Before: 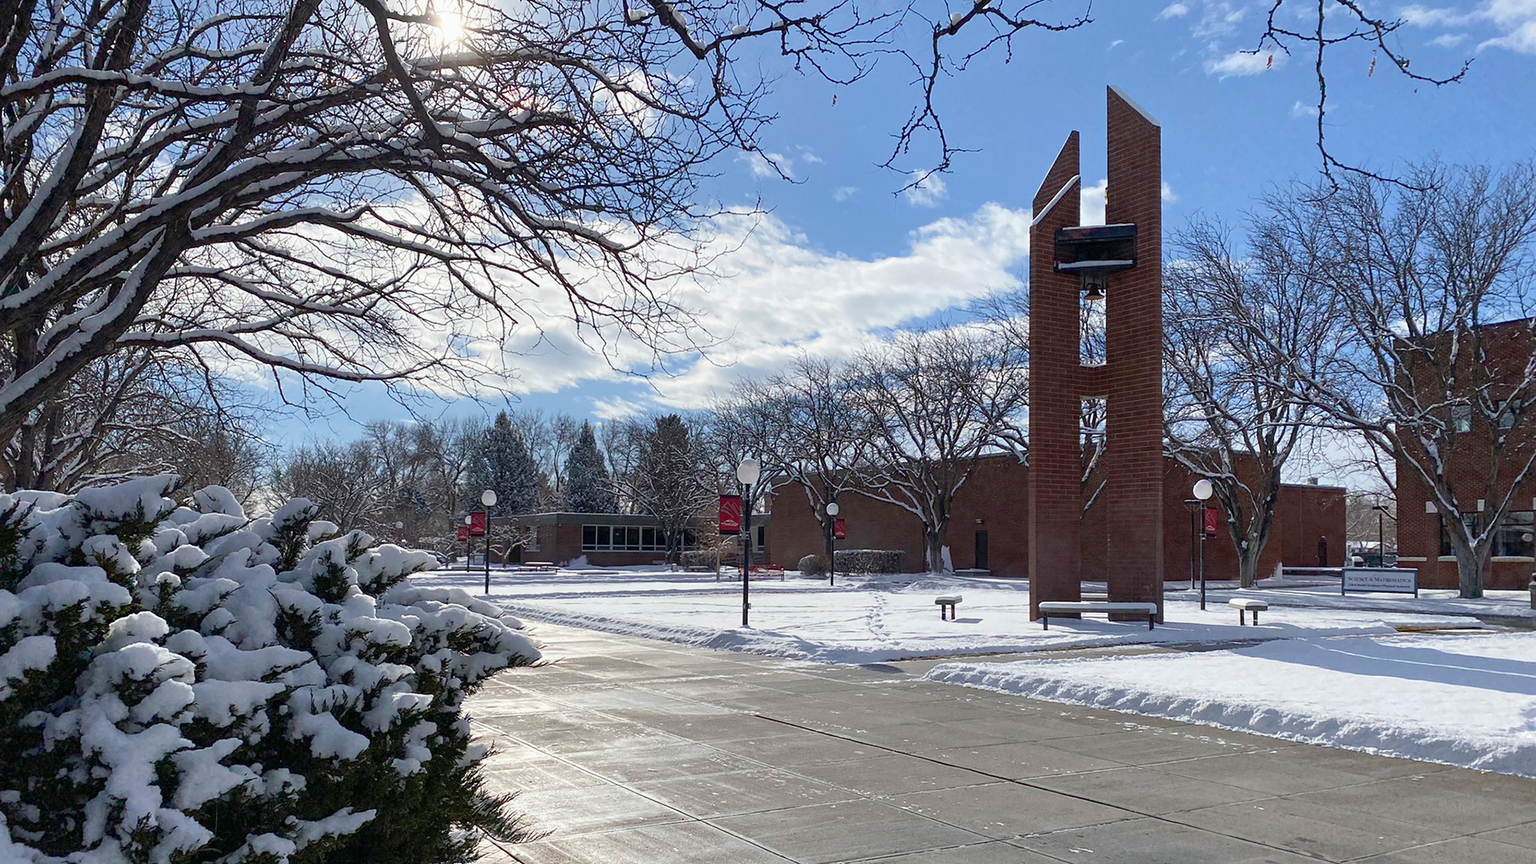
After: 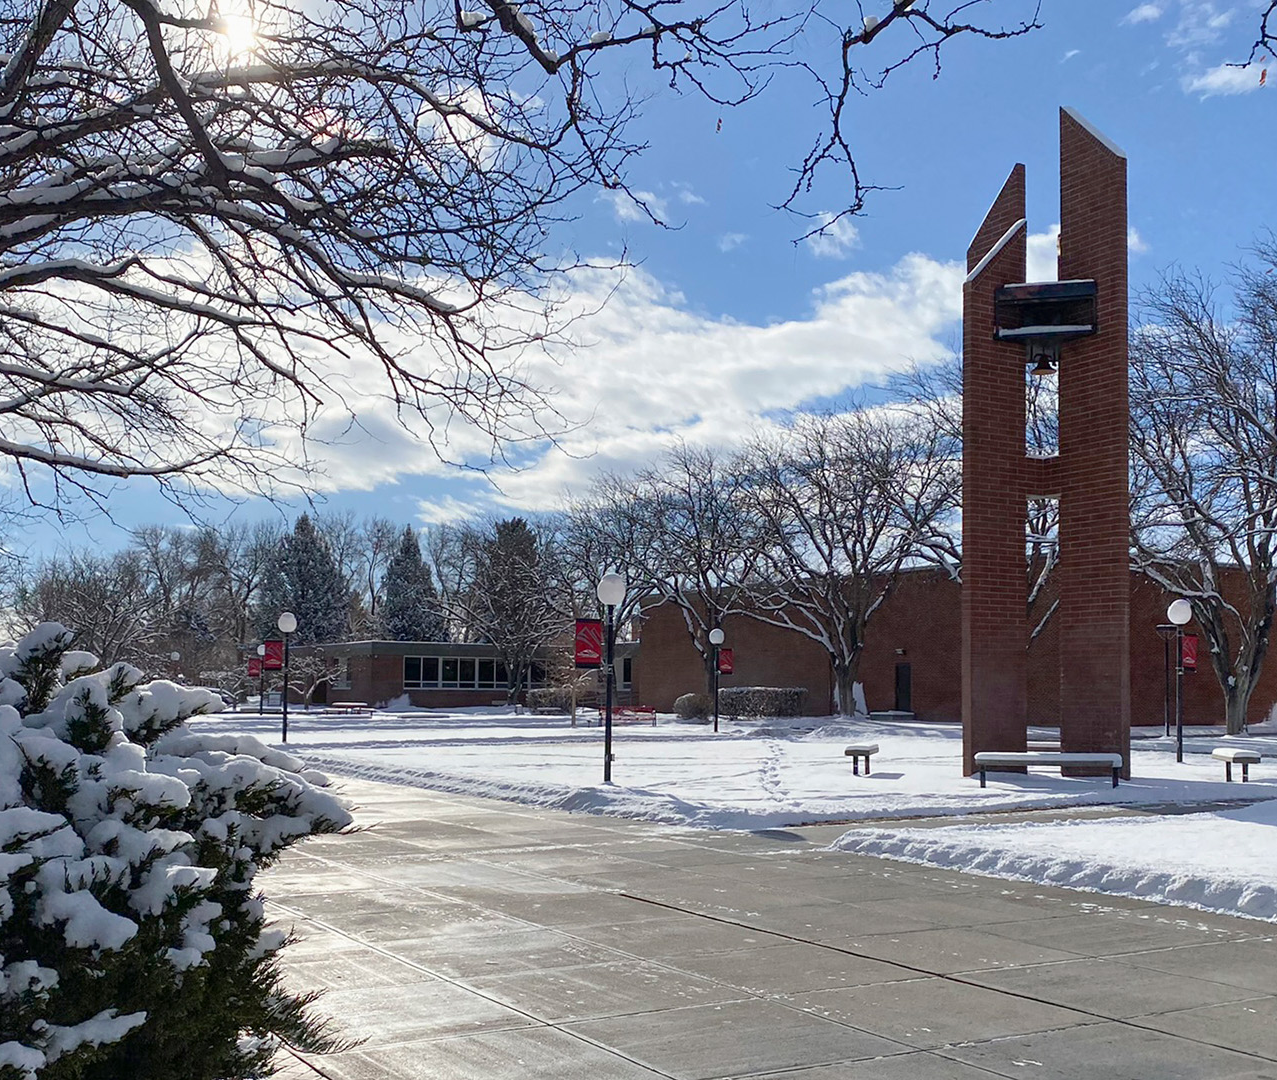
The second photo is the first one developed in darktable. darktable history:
crop: left 16.899%, right 16.556%
white balance: emerald 1
